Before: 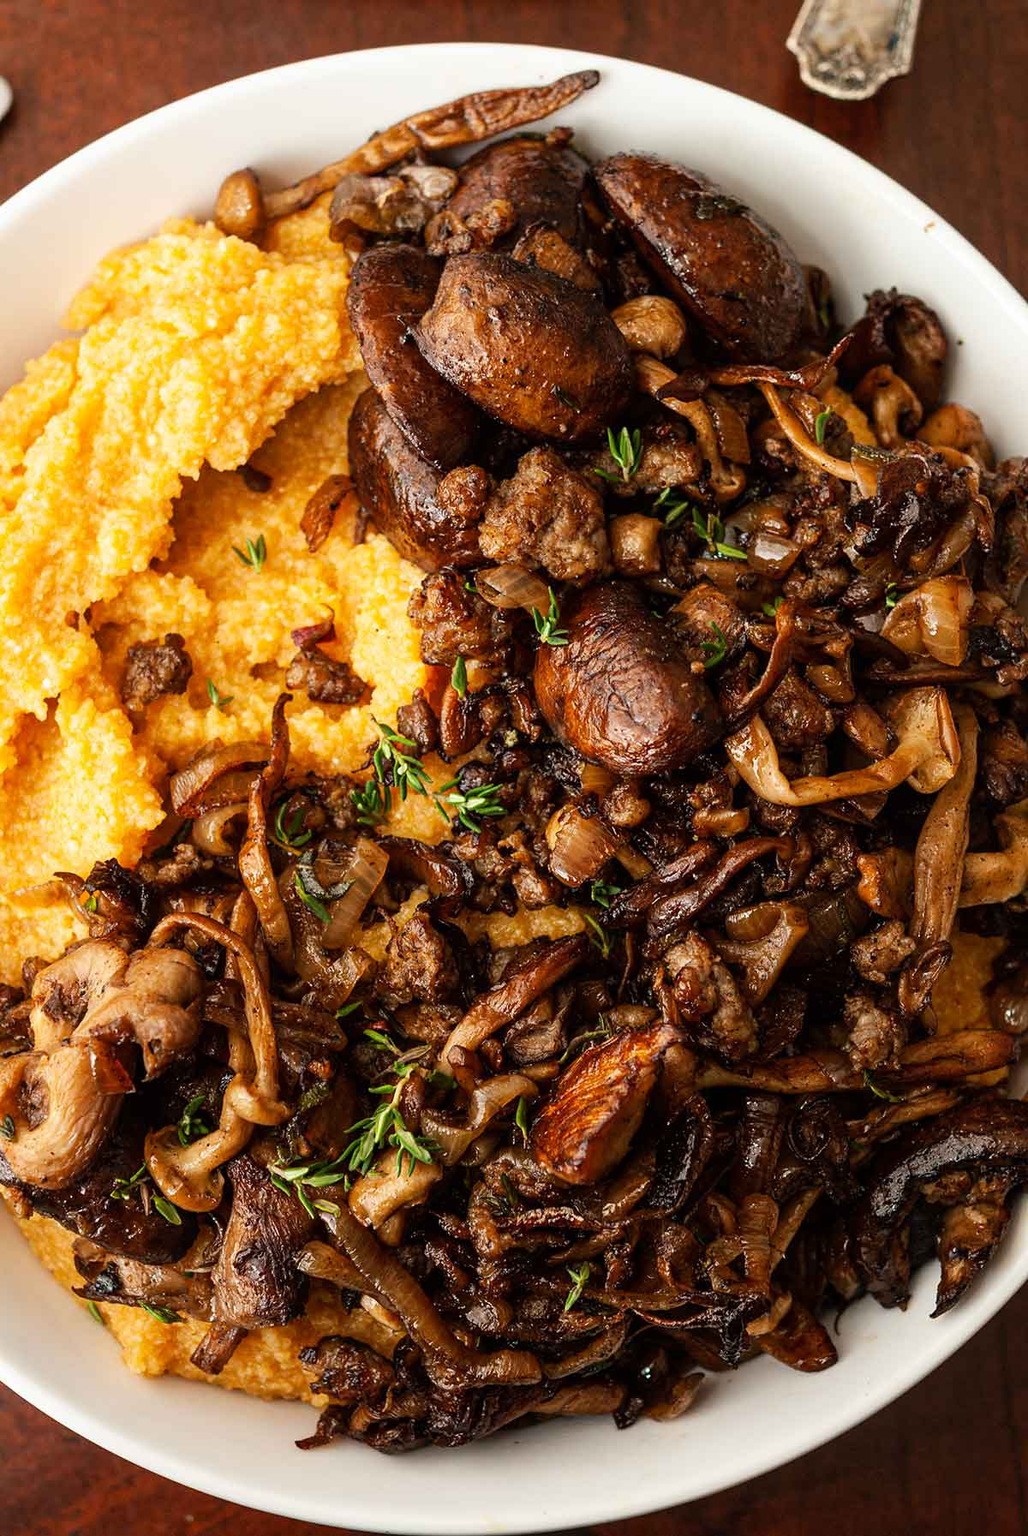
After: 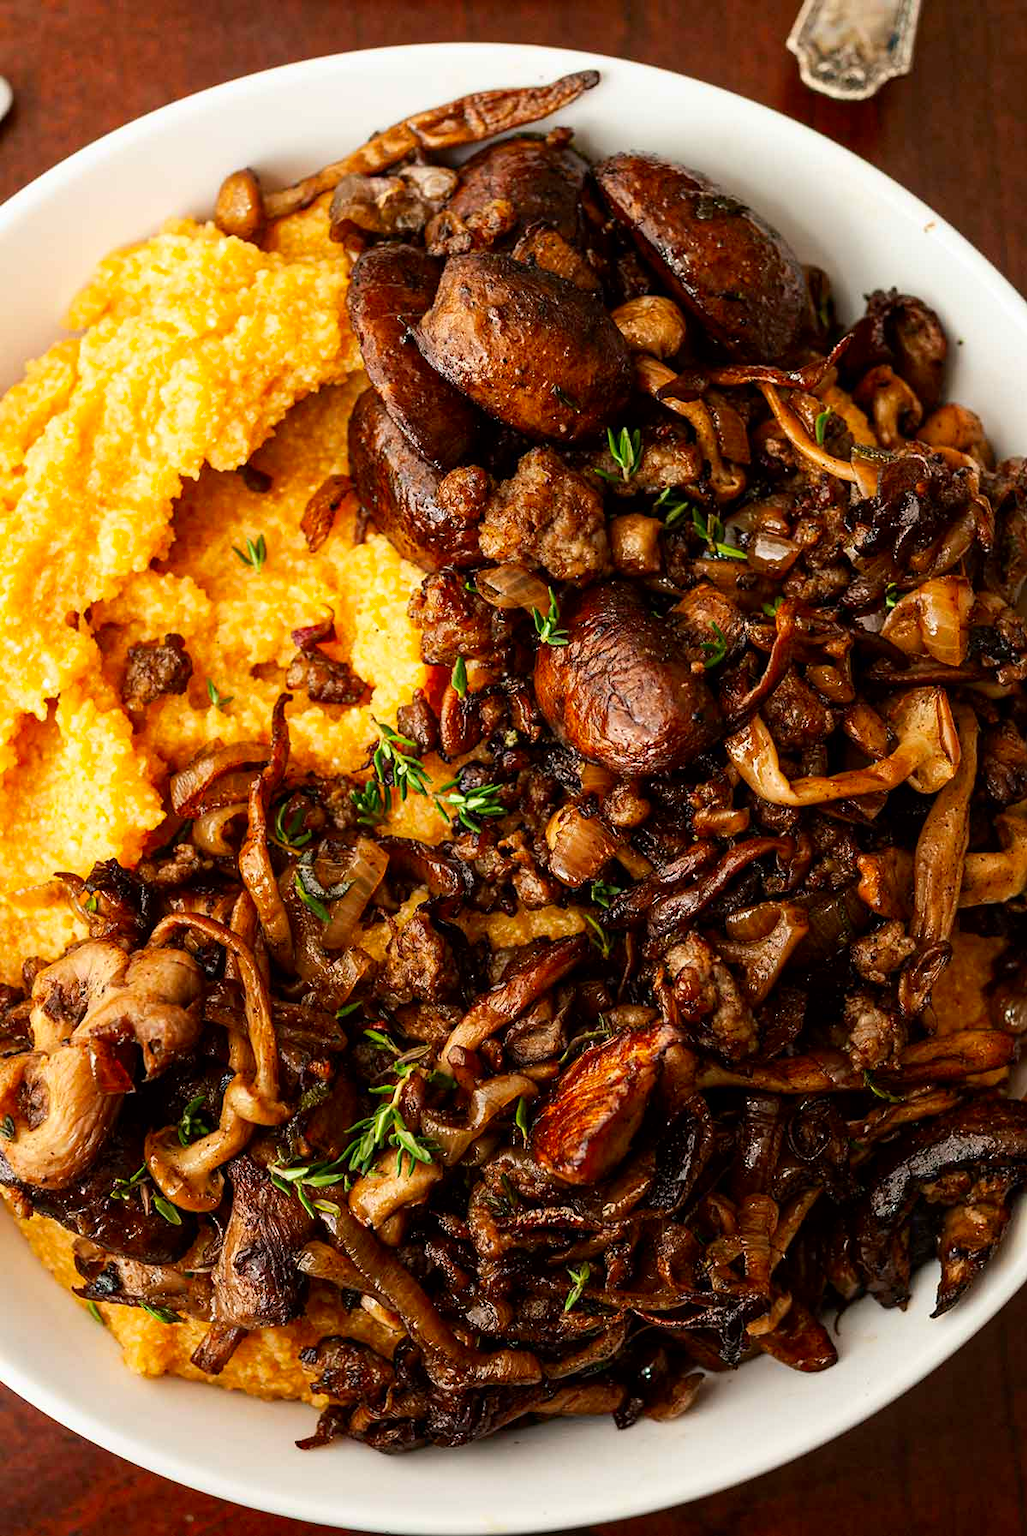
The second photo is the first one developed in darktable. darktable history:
exposure: black level correction 0.001, compensate highlight preservation false
contrast brightness saturation: contrast 0.08, saturation 0.2
